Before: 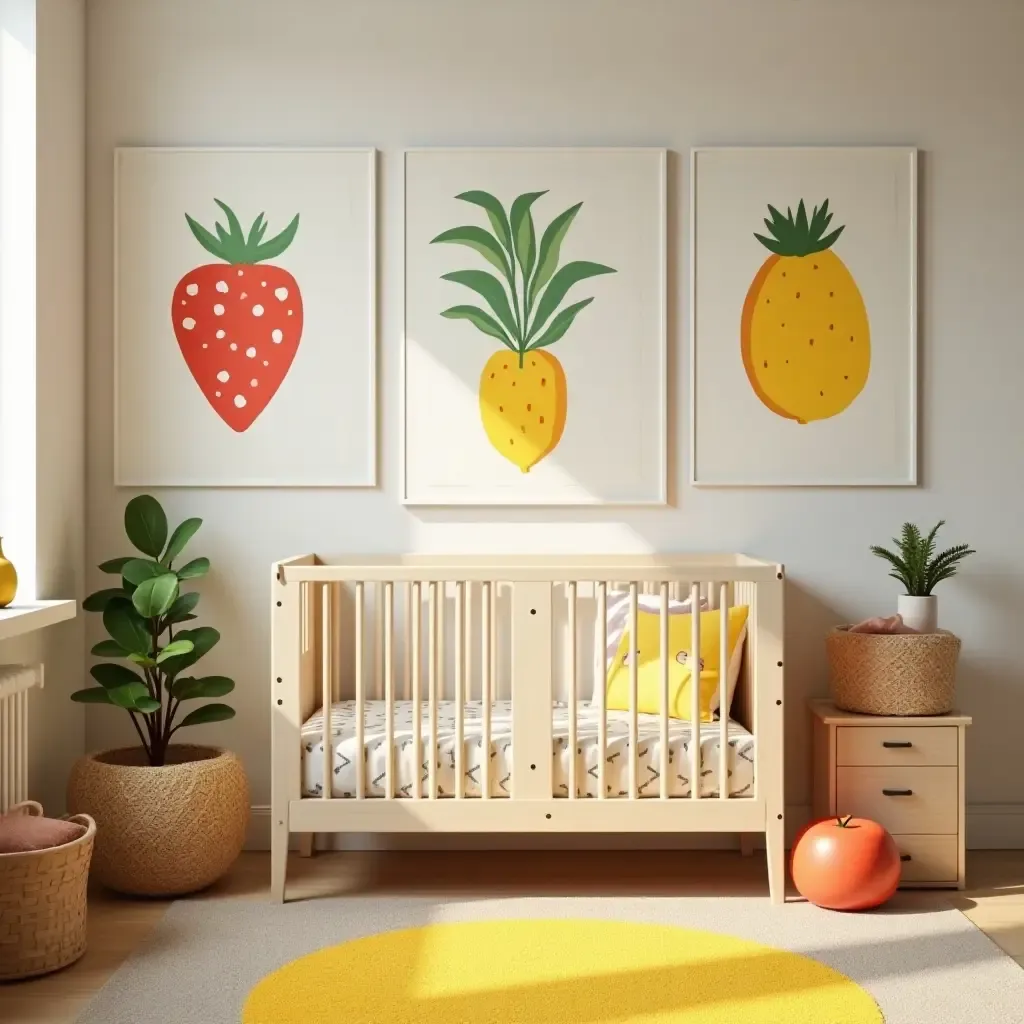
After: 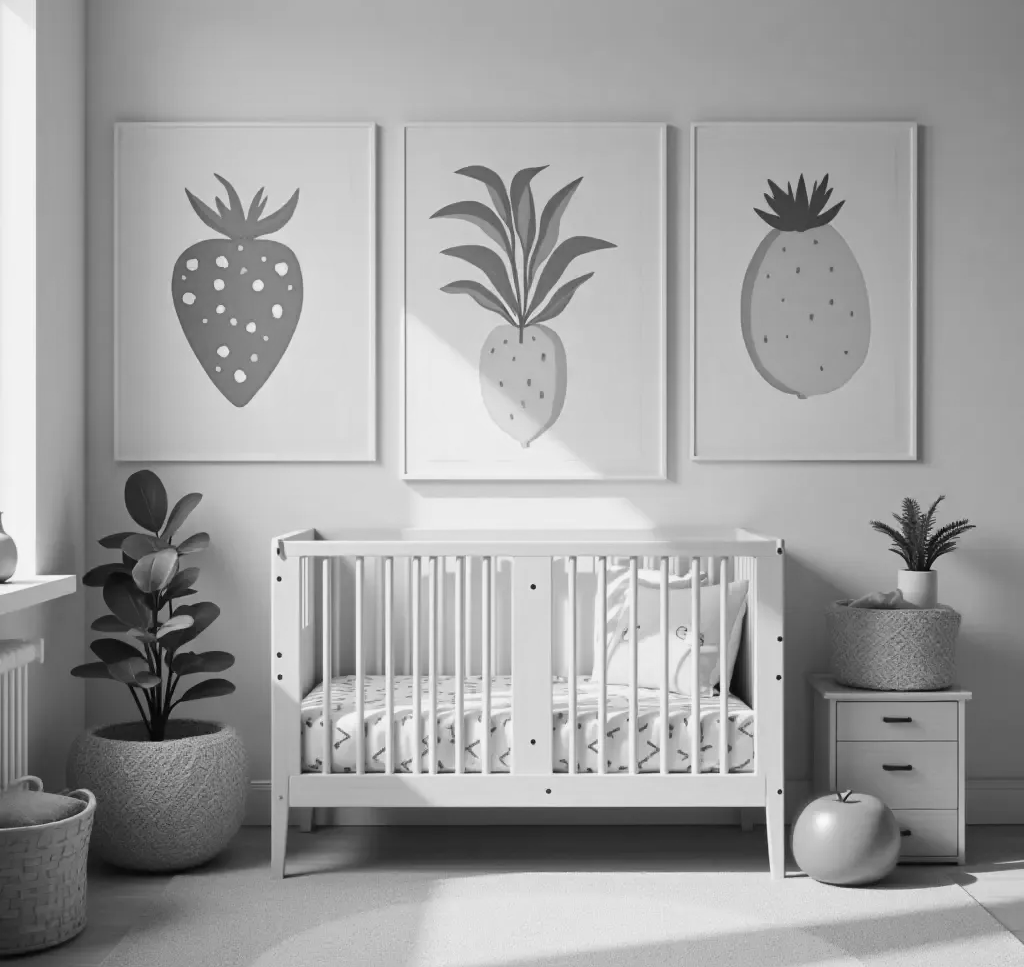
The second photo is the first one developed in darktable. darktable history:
monochrome: a 73.58, b 64.21
crop and rotate: top 2.479%, bottom 3.018%
white balance: red 1.029, blue 0.92
